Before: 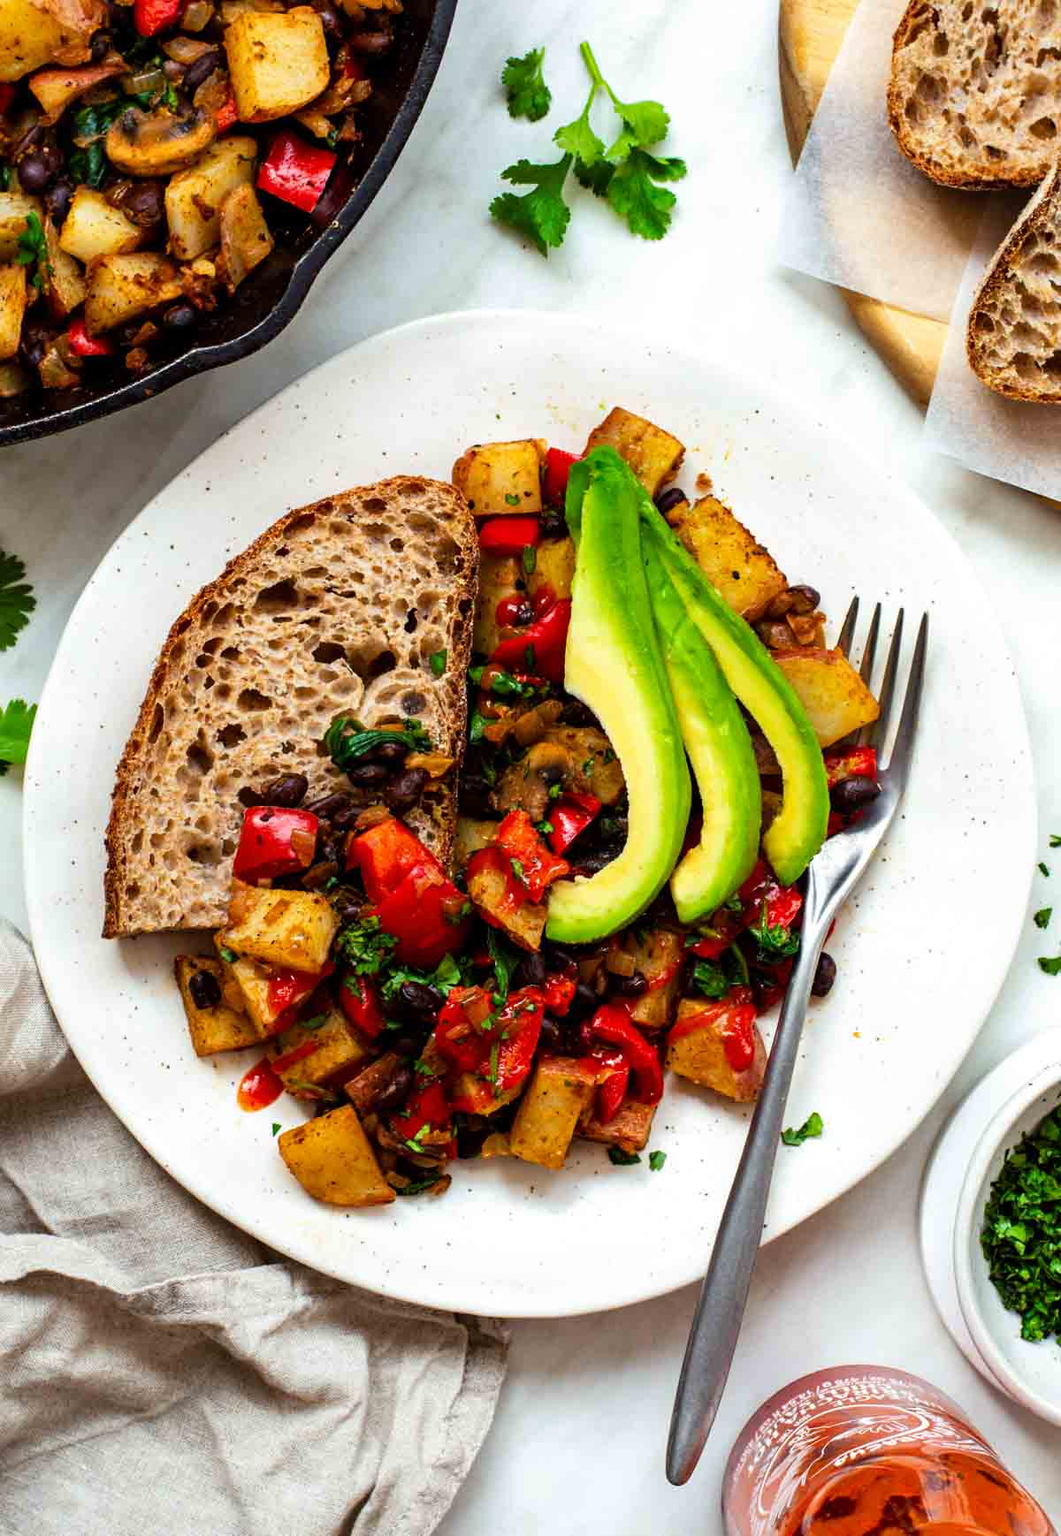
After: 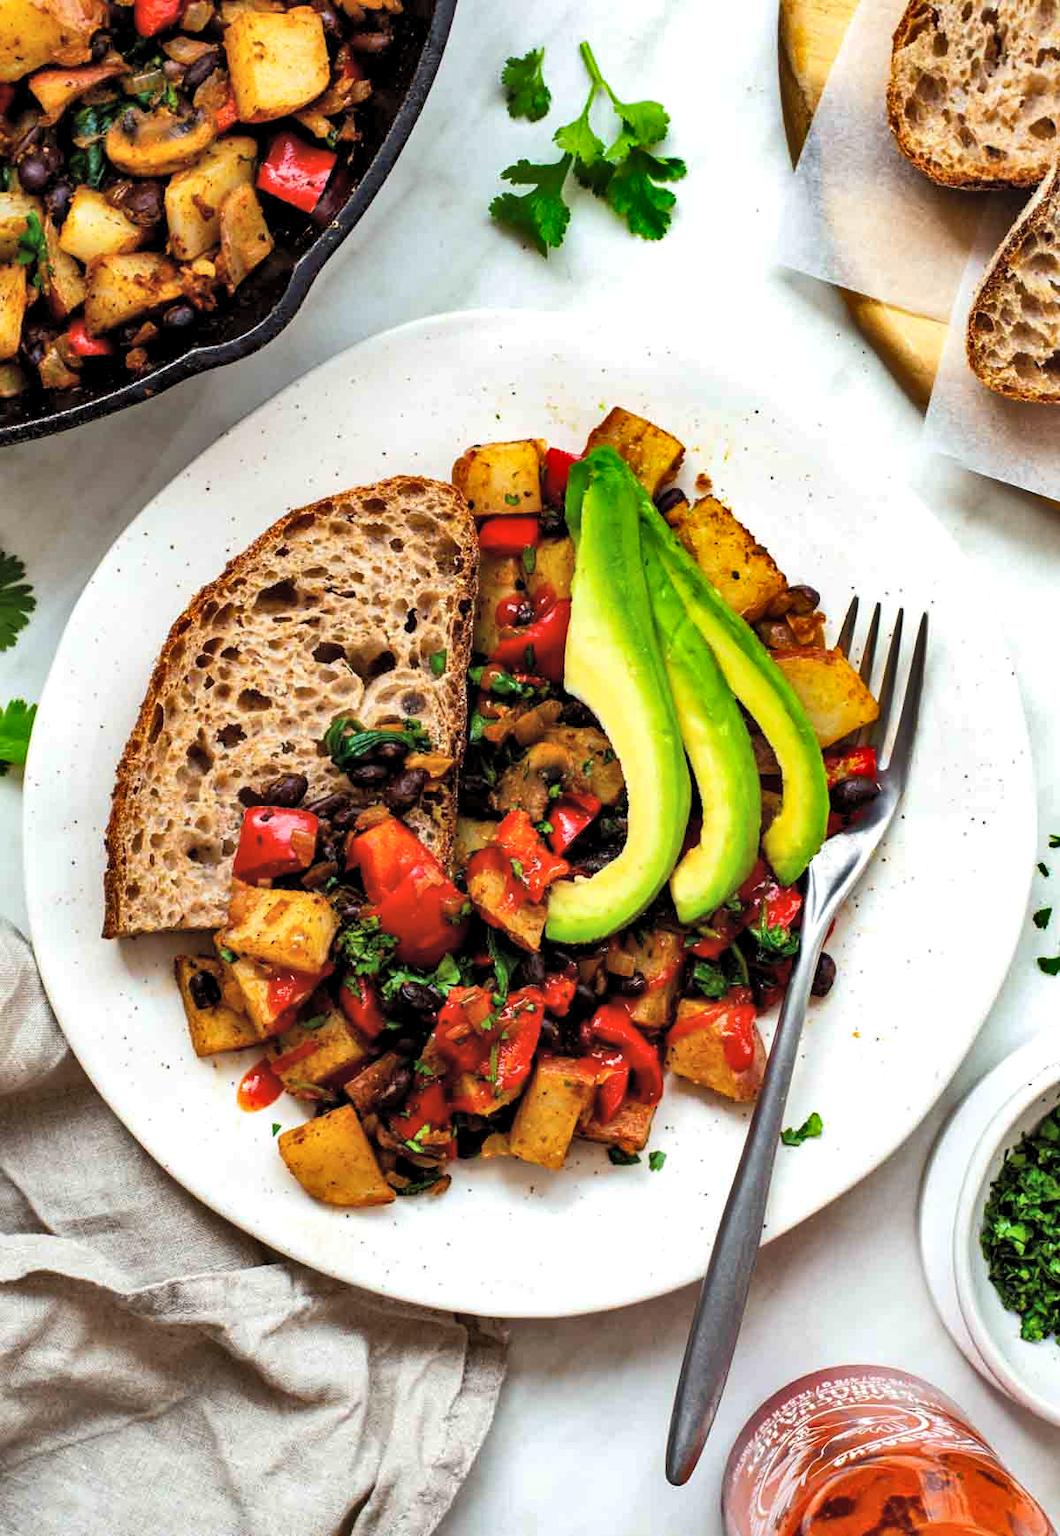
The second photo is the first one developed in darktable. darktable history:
shadows and highlights: white point adjustment 0.029, soften with gaussian
levels: levels [0.026, 0.507, 0.987]
contrast brightness saturation: brightness 0.131
